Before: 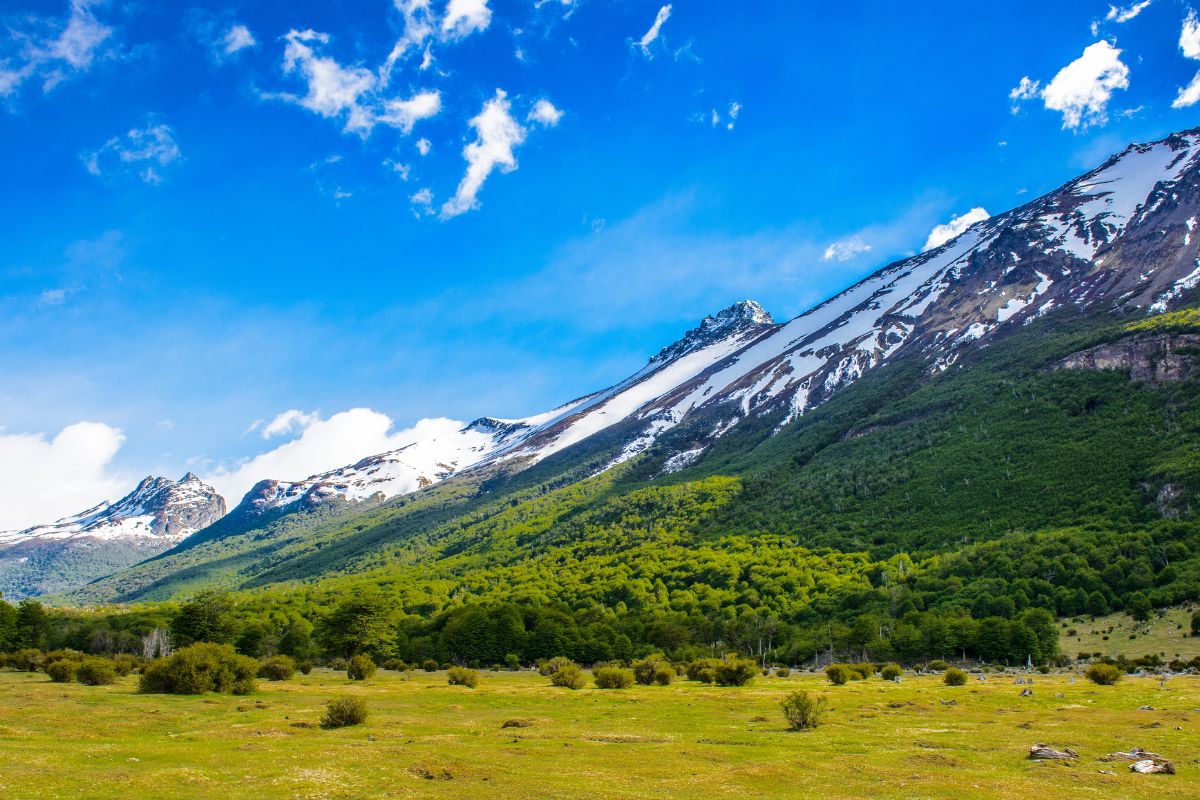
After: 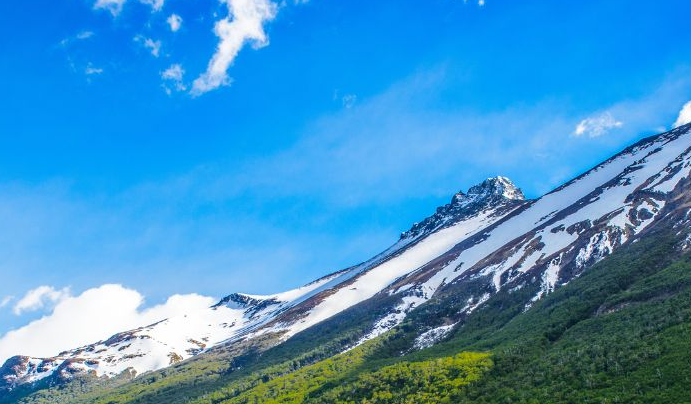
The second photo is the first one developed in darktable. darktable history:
crop: left 20.791%, top 15.557%, right 21.588%, bottom 33.878%
